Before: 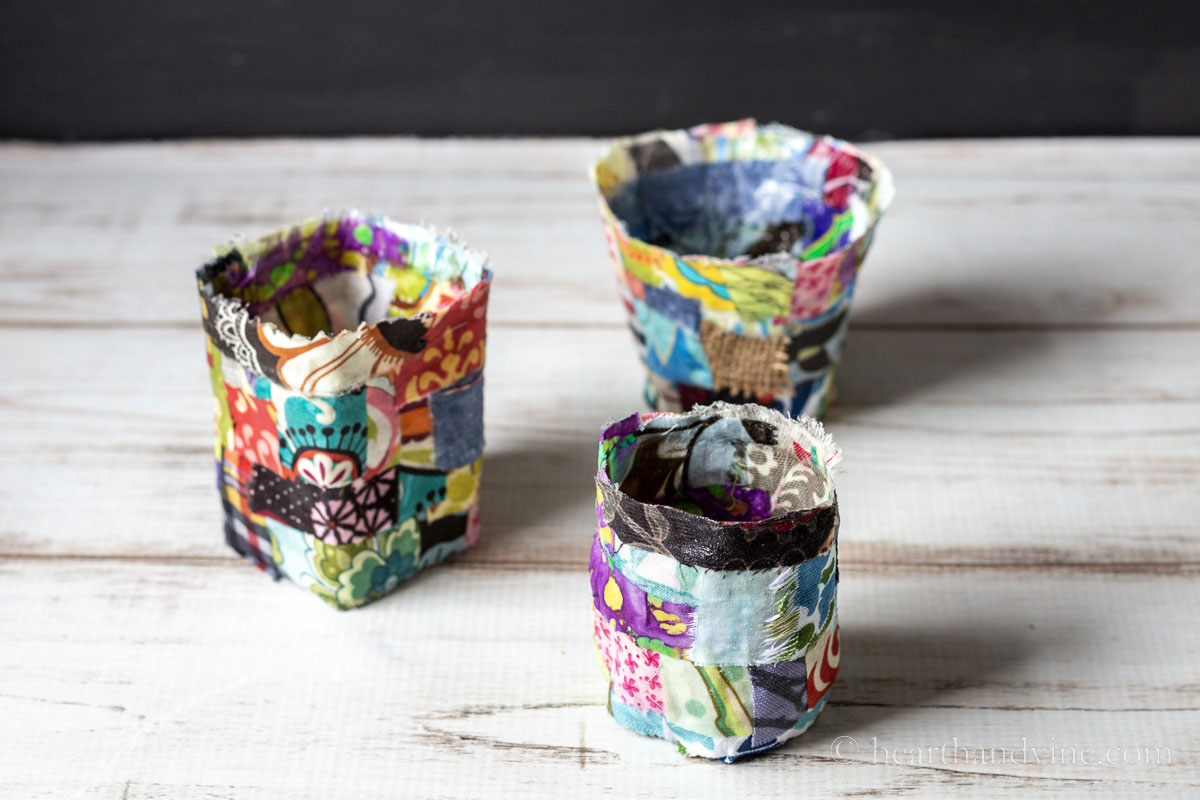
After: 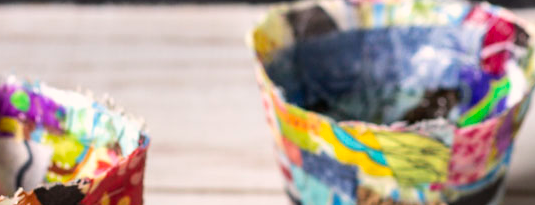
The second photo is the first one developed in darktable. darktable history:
crop: left 28.62%, top 16.84%, right 26.756%, bottom 57.529%
color correction: highlights a* 5.73, highlights b* 4.78
